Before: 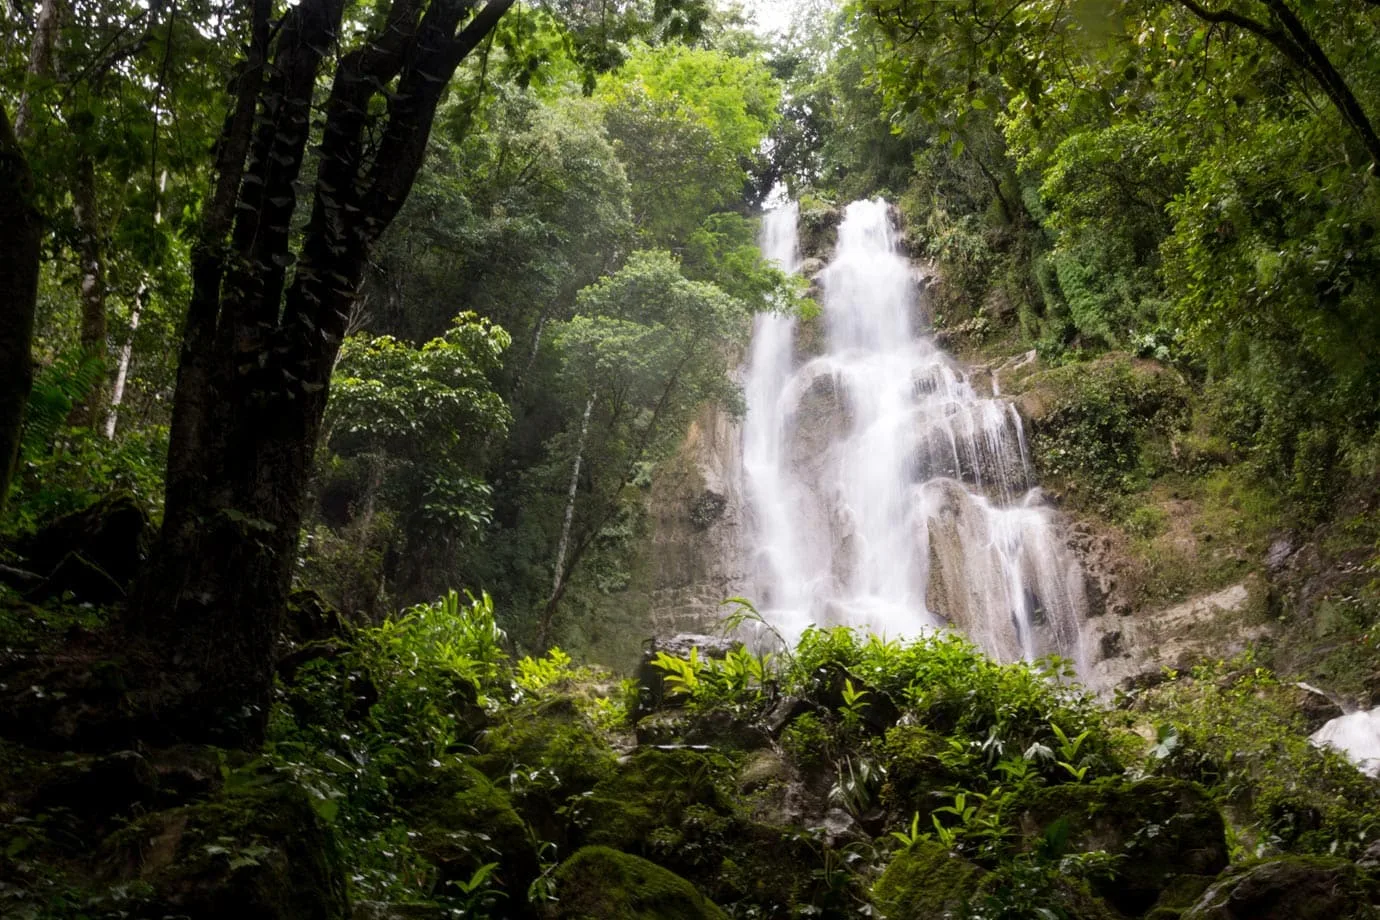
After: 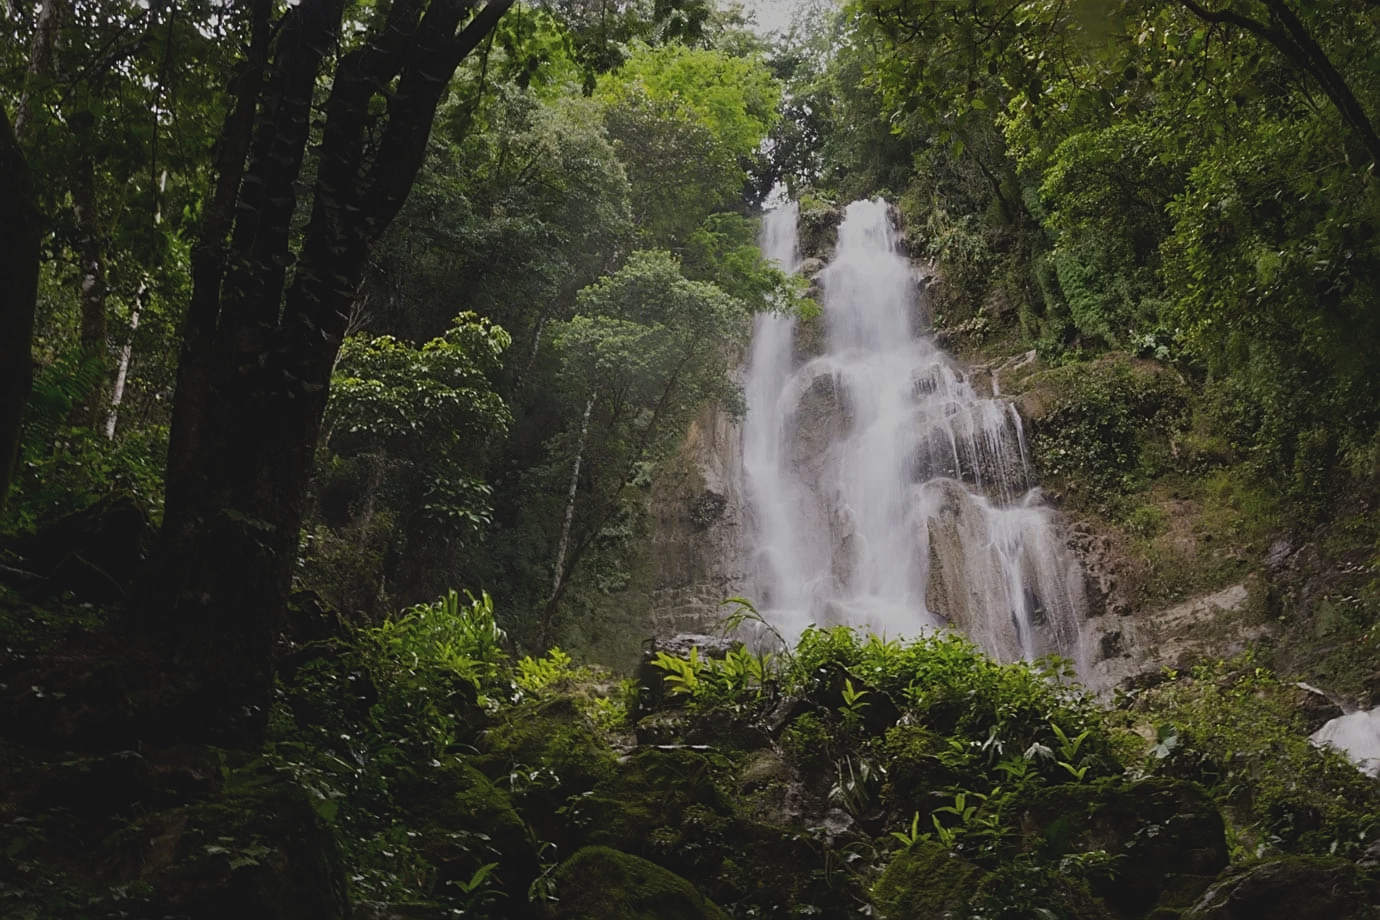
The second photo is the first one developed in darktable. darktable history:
sharpen: on, module defaults
exposure: black level correction -0.016, exposure -1.018 EV, compensate highlight preservation false
